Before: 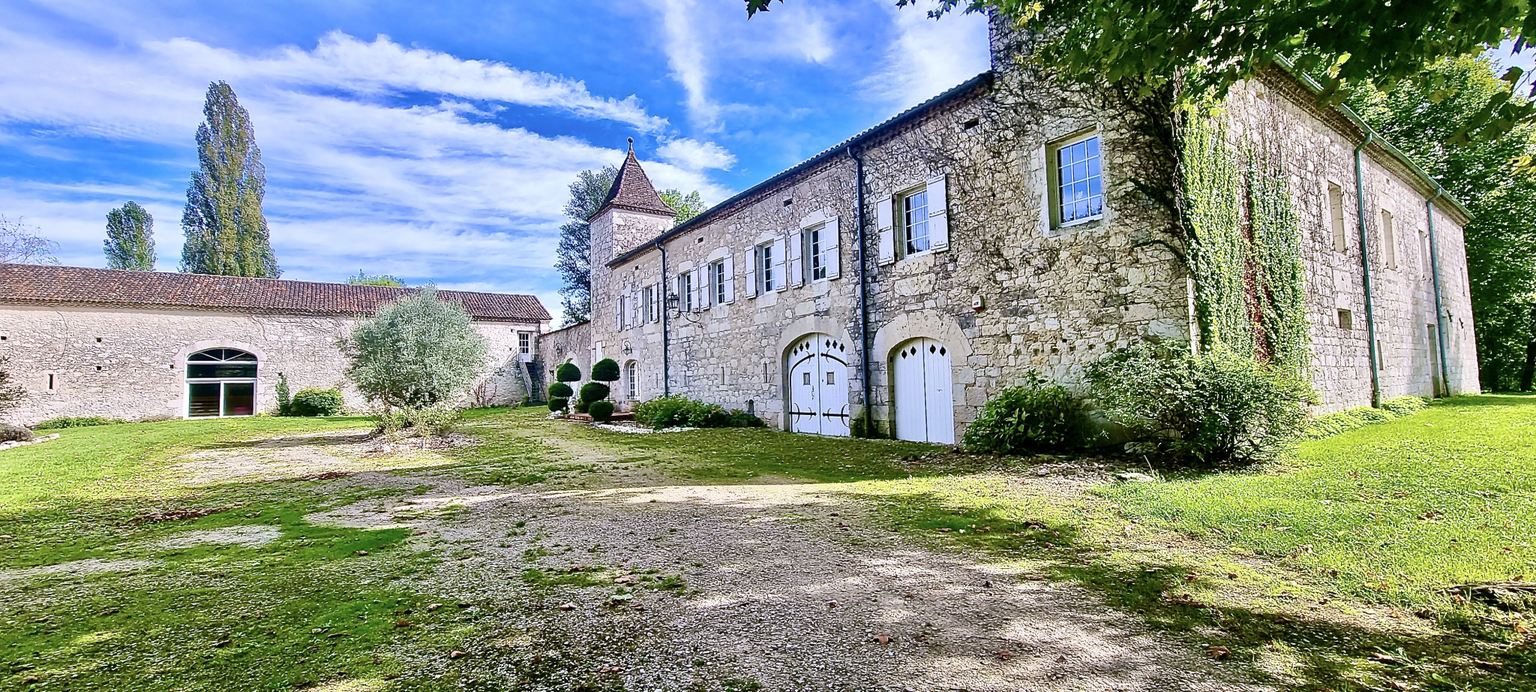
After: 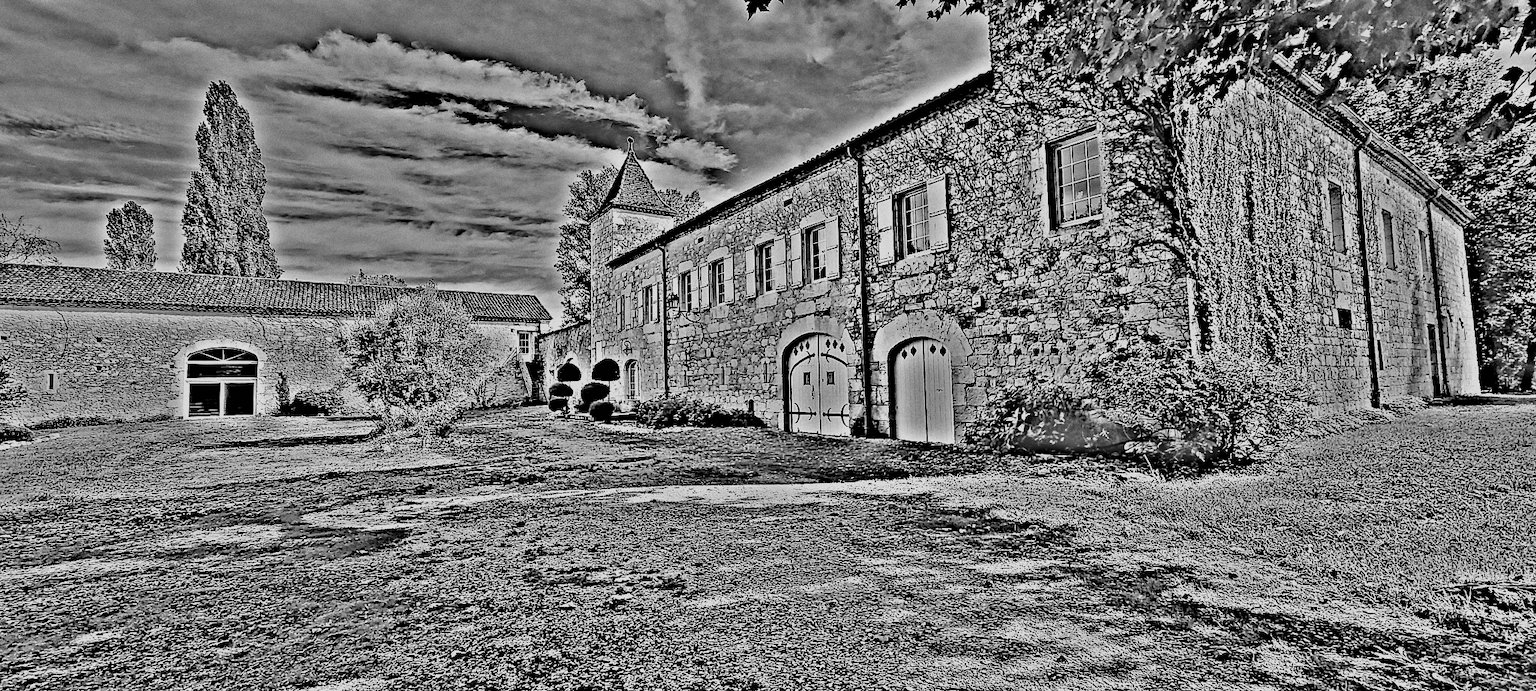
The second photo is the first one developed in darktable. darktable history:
highpass: on, module defaults
filmic rgb: black relative exposure -2.85 EV, white relative exposure 4.56 EV, hardness 1.77, contrast 1.25, preserve chrominance no, color science v5 (2021)
grain: on, module defaults
color calibration: illuminant as shot in camera, x 0.37, y 0.382, temperature 4313.32 K
shadows and highlights: radius 133.83, soften with gaussian
color zones: curves: ch0 [(0.004, 0.306) (0.107, 0.448) (0.252, 0.656) (0.41, 0.398) (0.595, 0.515) (0.768, 0.628)]; ch1 [(0.07, 0.323) (0.151, 0.452) (0.252, 0.608) (0.346, 0.221) (0.463, 0.189) (0.61, 0.368) (0.735, 0.395) (0.921, 0.412)]; ch2 [(0, 0.476) (0.132, 0.512) (0.243, 0.512) (0.397, 0.48) (0.522, 0.376) (0.634, 0.536) (0.761, 0.46)]
